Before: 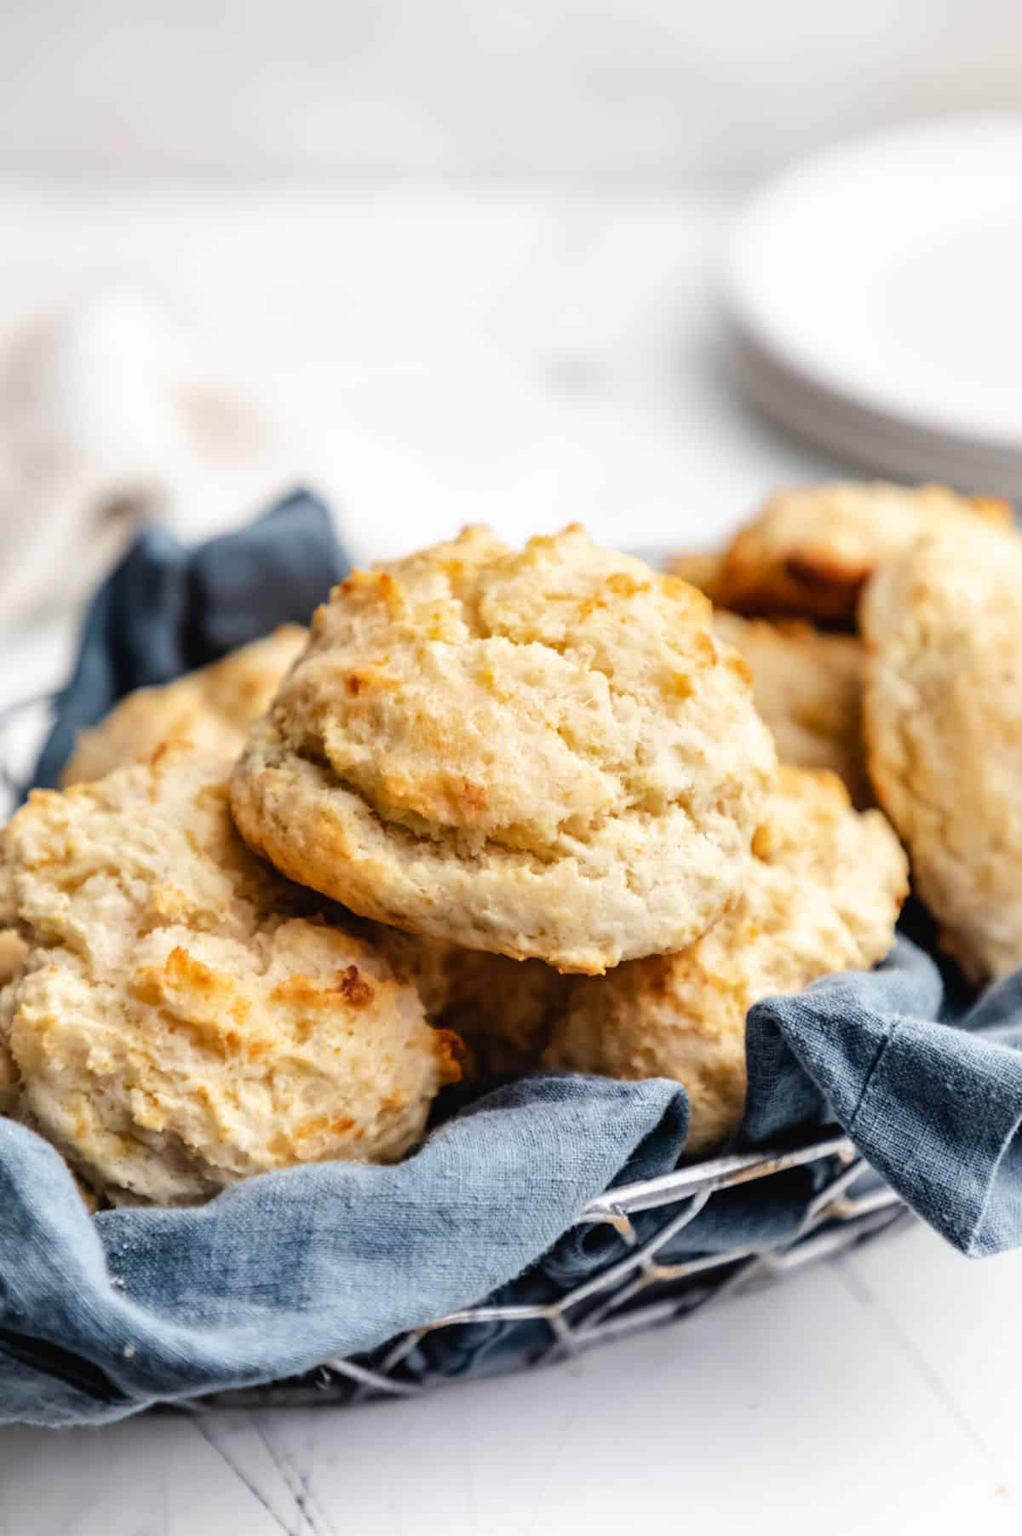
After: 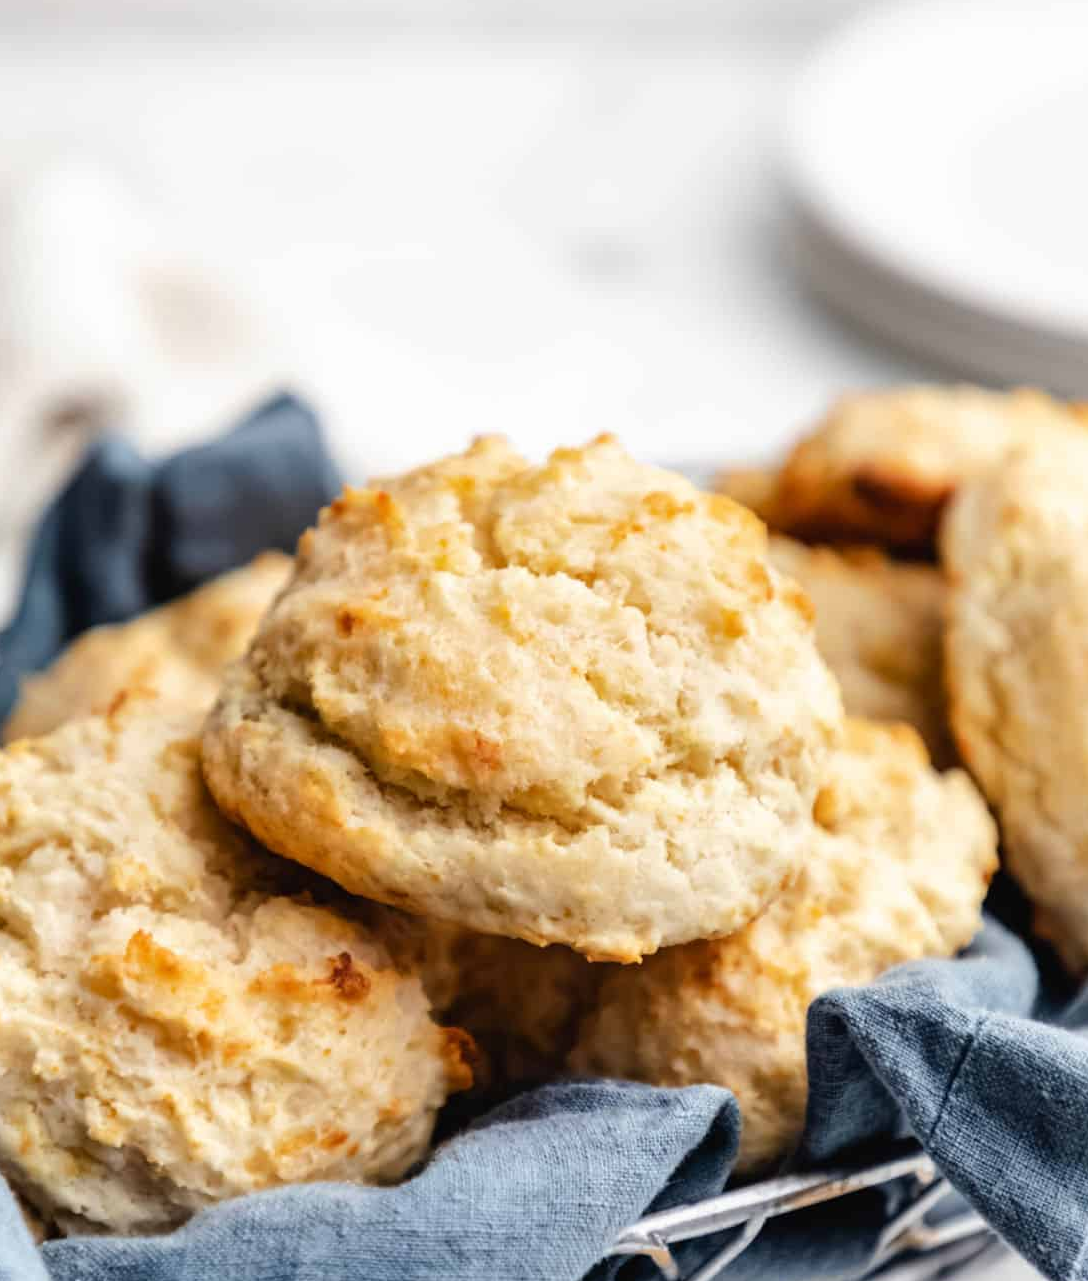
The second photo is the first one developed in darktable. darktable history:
crop: left 5.781%, top 10.06%, right 3.533%, bottom 18.875%
